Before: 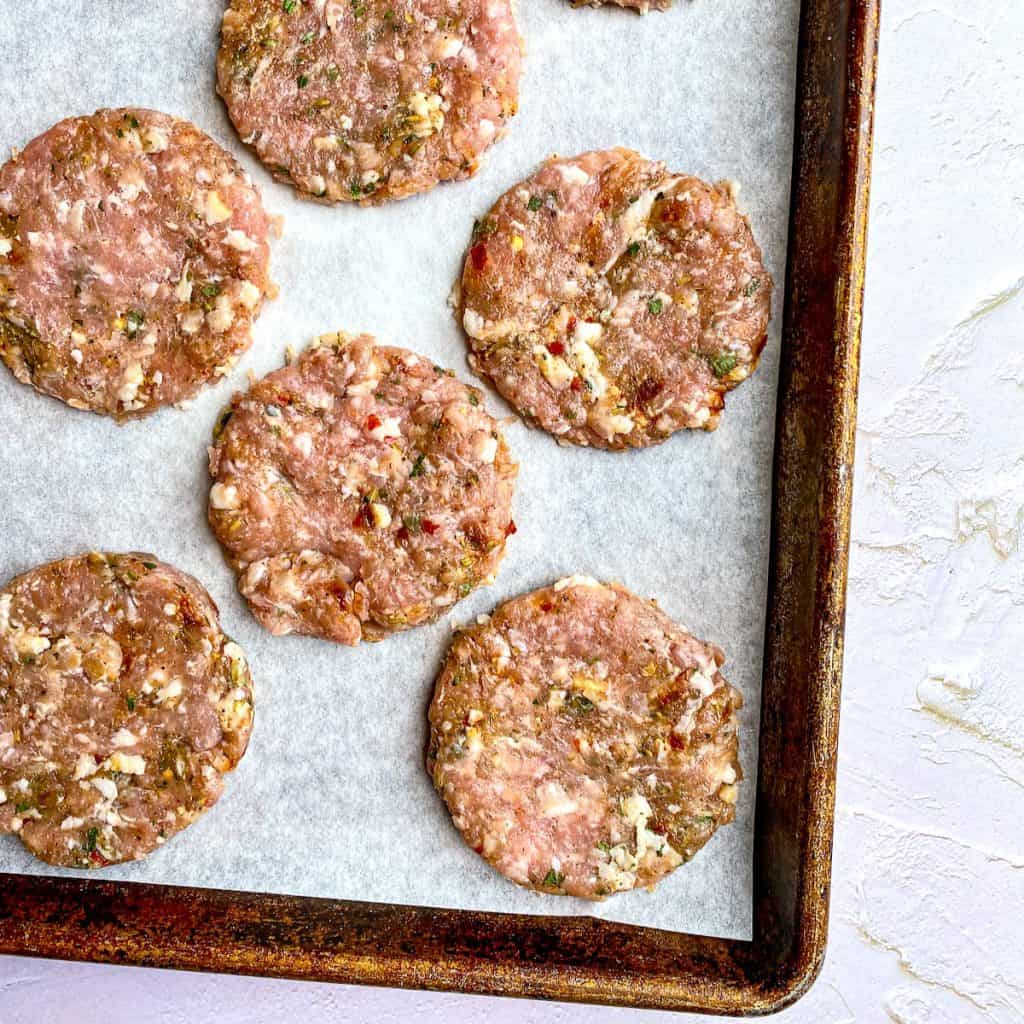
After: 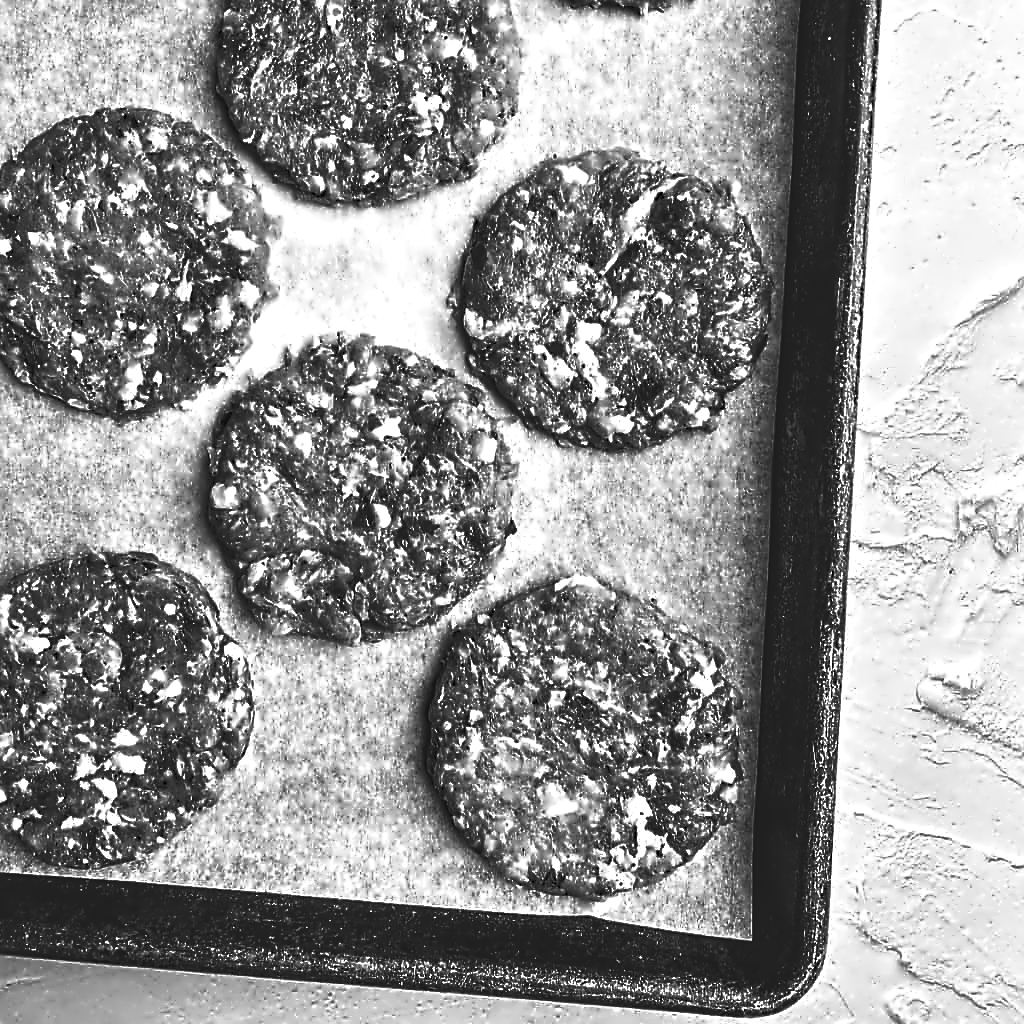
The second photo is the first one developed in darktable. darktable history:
white balance: red 0.98, blue 1.034
exposure: black level correction -0.028, compensate highlight preservation false
tone curve: curves: ch0 [(0, 0) (0.765, 0.349) (1, 1)], color space Lab, linked channels, preserve colors none
sharpen: on, module defaults
haze removal: strength -0.1, adaptive false
monochrome: on, module defaults
levels: levels [0, 0.397, 0.955]
contrast equalizer: octaves 7, y [[0.5, 0.542, 0.583, 0.625, 0.667, 0.708], [0.5 ×6], [0.5 ×6], [0, 0.033, 0.067, 0.1, 0.133, 0.167], [0, 0.05, 0.1, 0.15, 0.2, 0.25]]
